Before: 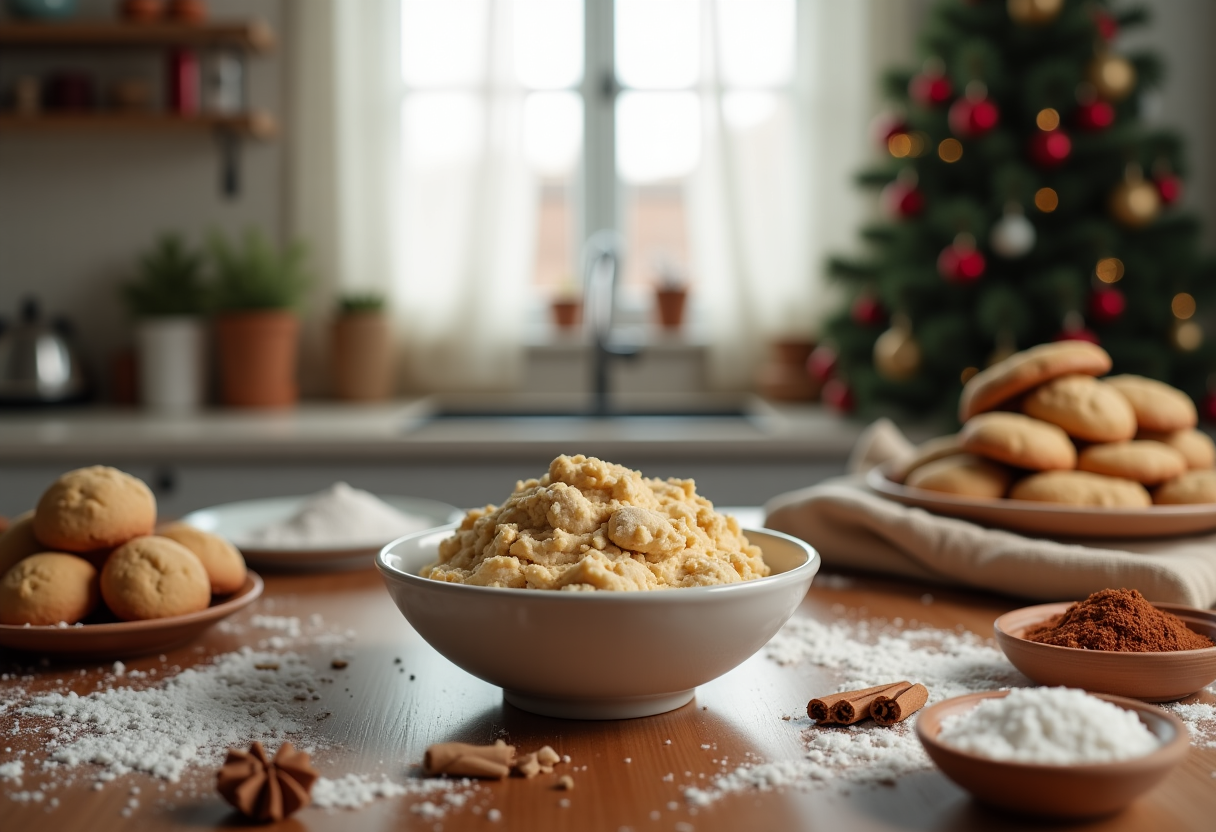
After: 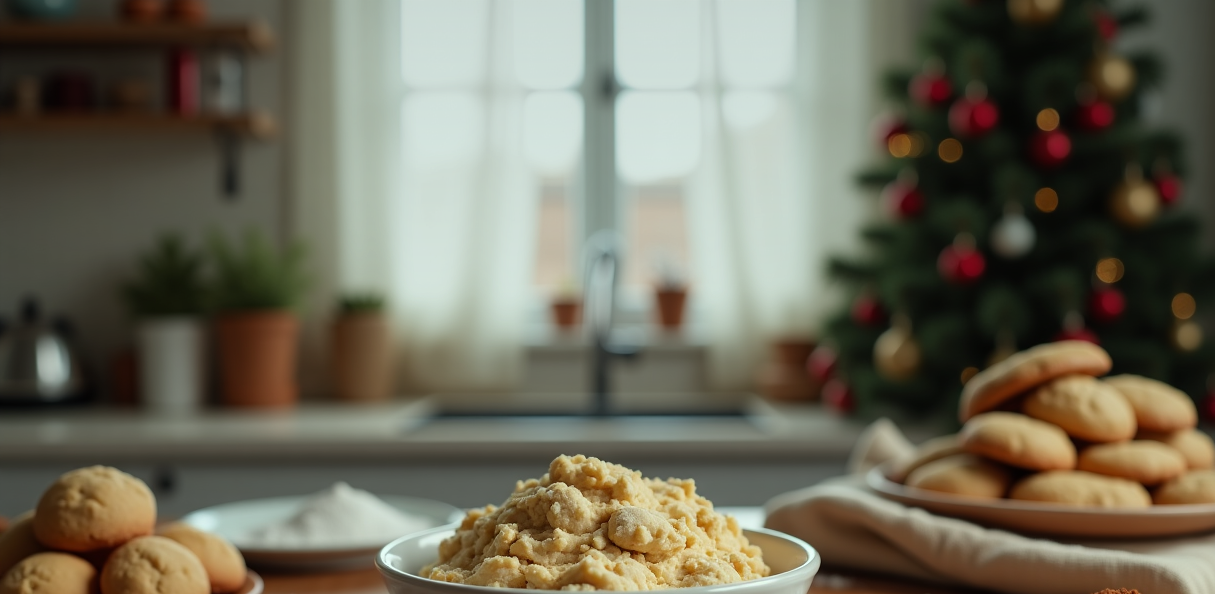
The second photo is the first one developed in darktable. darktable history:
crop: bottom 28.576%
color correction: highlights a* -6.69, highlights b* 0.49
graduated density: on, module defaults
